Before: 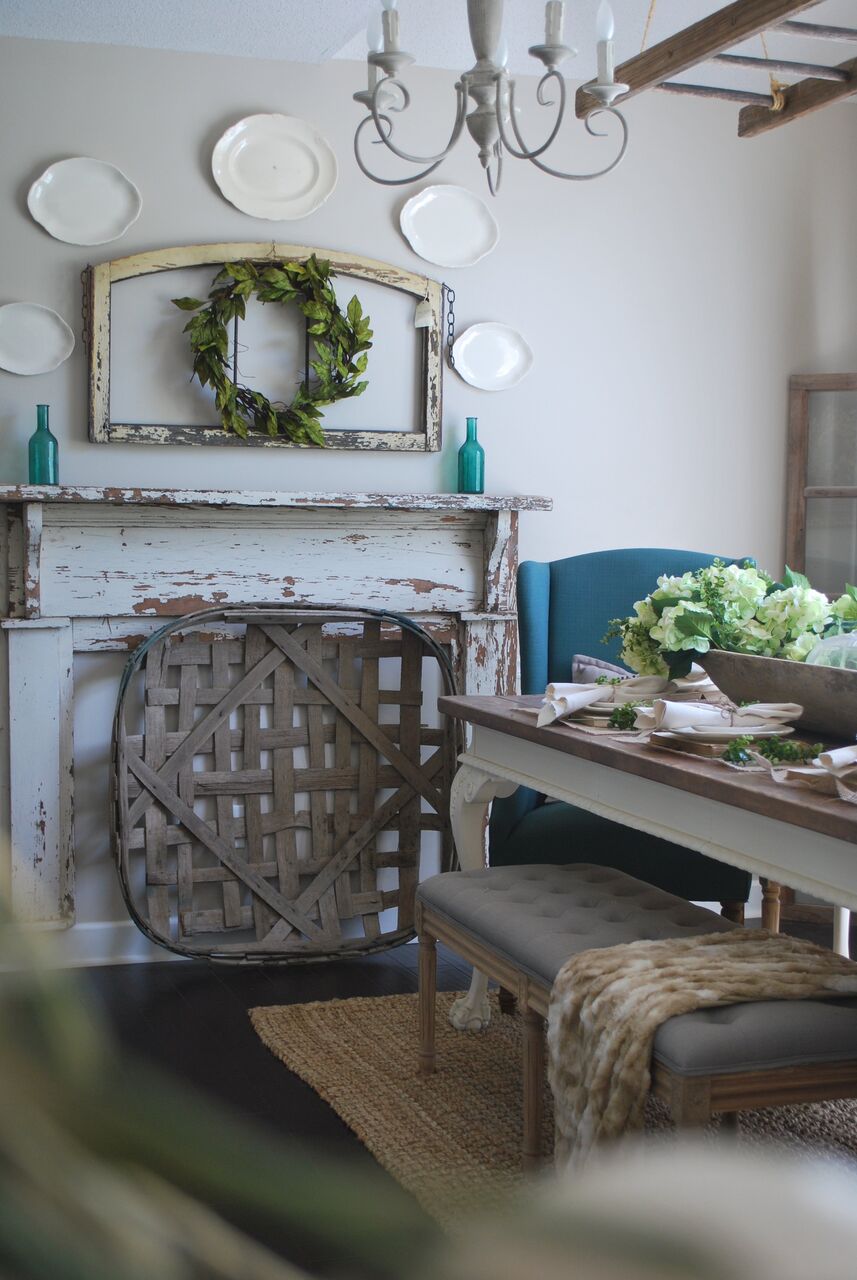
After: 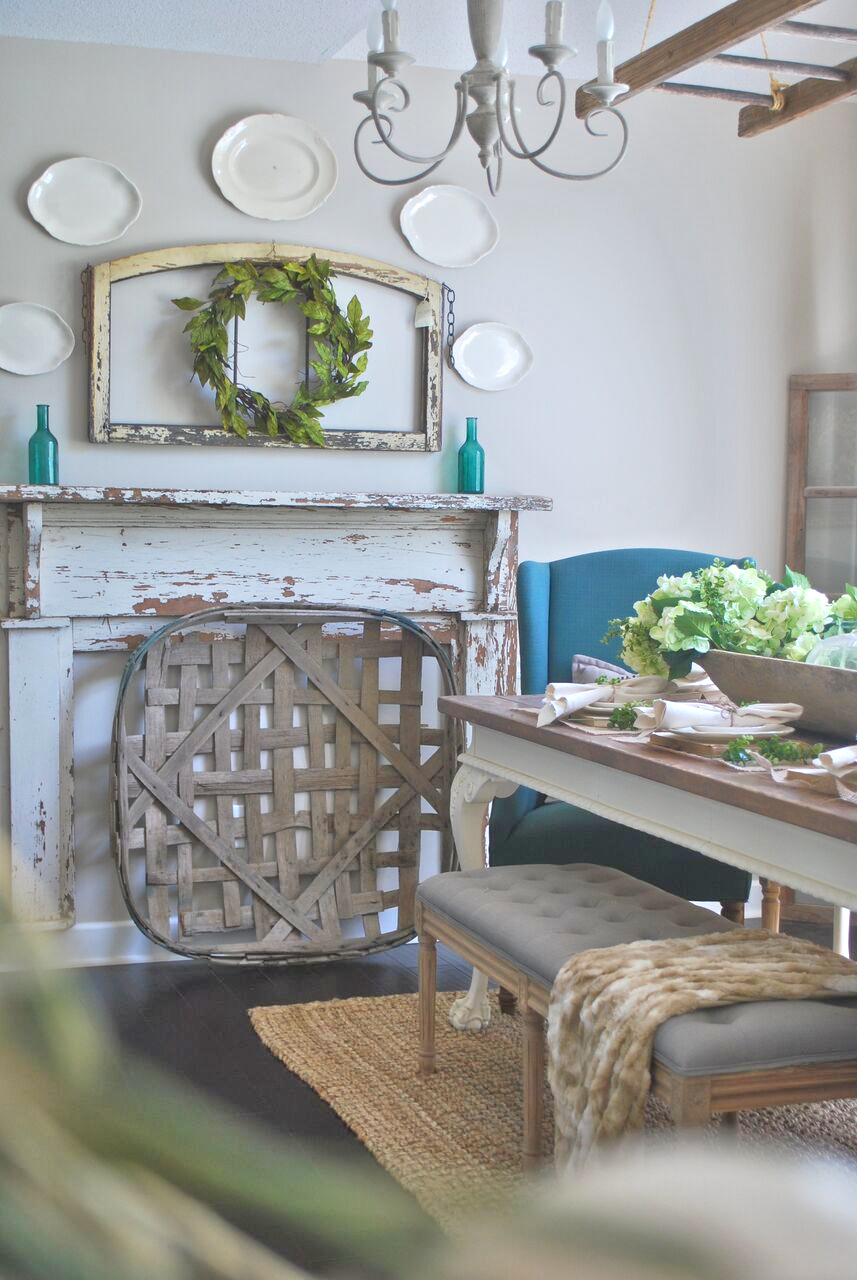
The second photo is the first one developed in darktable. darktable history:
tone equalizer: -8 EV 2 EV, -7 EV 2 EV, -6 EV 2 EV, -5 EV 2 EV, -4 EV 2 EV, -3 EV 1.5 EV, -2 EV 1 EV, -1 EV 0.5 EV
local contrast: mode bilateral grid, contrast 10, coarseness 25, detail 115%, midtone range 0.2
